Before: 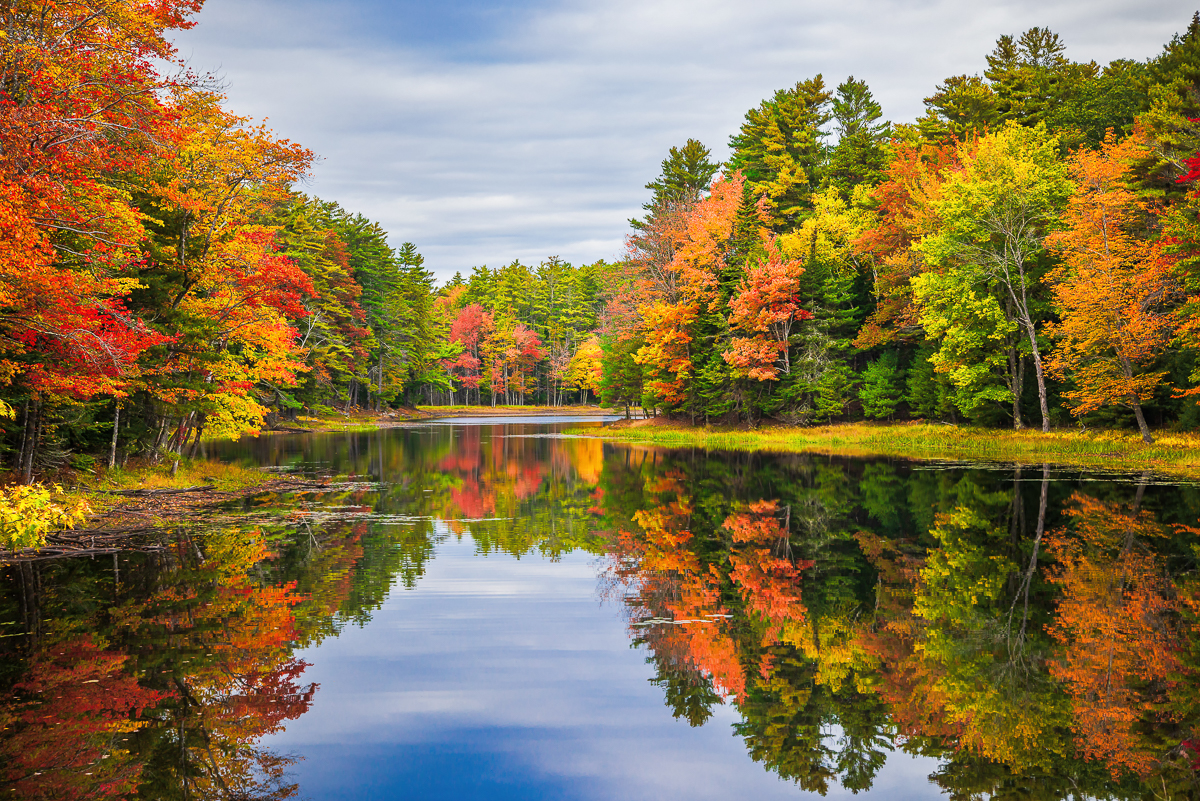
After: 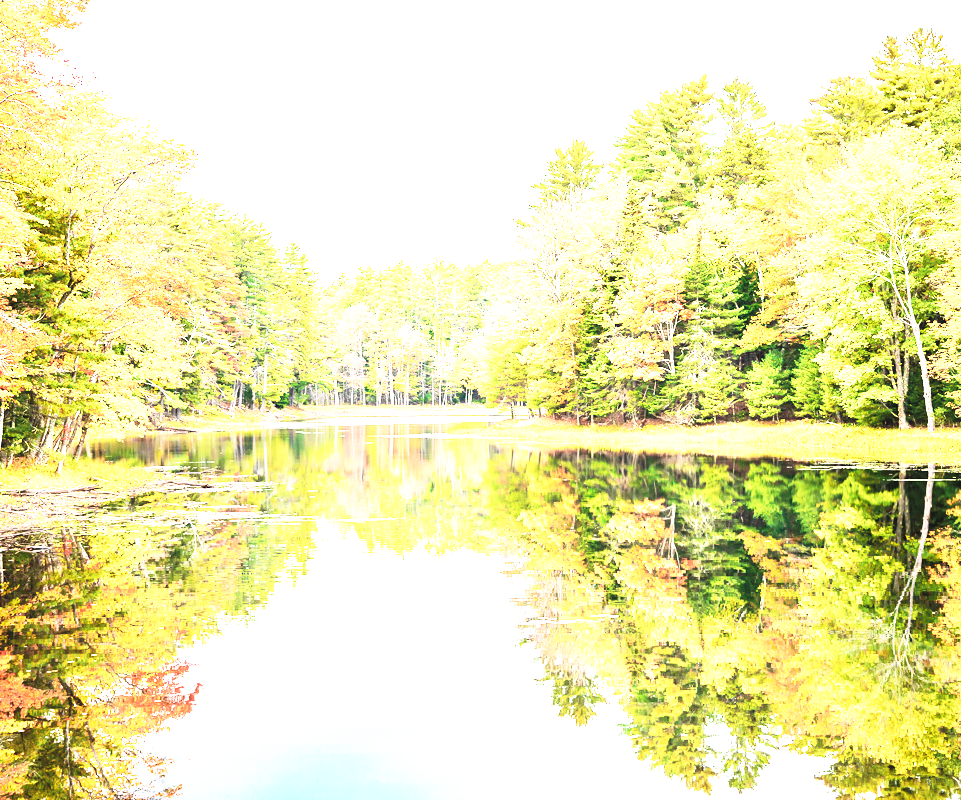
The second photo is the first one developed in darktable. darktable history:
exposure: black level correction 0, exposure 2.289 EV, compensate exposure bias true, compensate highlight preservation false
crop and rotate: left 9.614%, right 10.231%
base curve: curves: ch0 [(0, 0) (0.026, 0.03) (0.109, 0.232) (0.351, 0.748) (0.669, 0.968) (1, 1)], preserve colors none
tone equalizer: -8 EV -0.397 EV, -7 EV -0.387 EV, -6 EV -0.313 EV, -5 EV -0.254 EV, -3 EV 0.224 EV, -2 EV 0.311 EV, -1 EV 0.371 EV, +0 EV 0.4 EV, edges refinement/feathering 500, mask exposure compensation -1.57 EV, preserve details no
